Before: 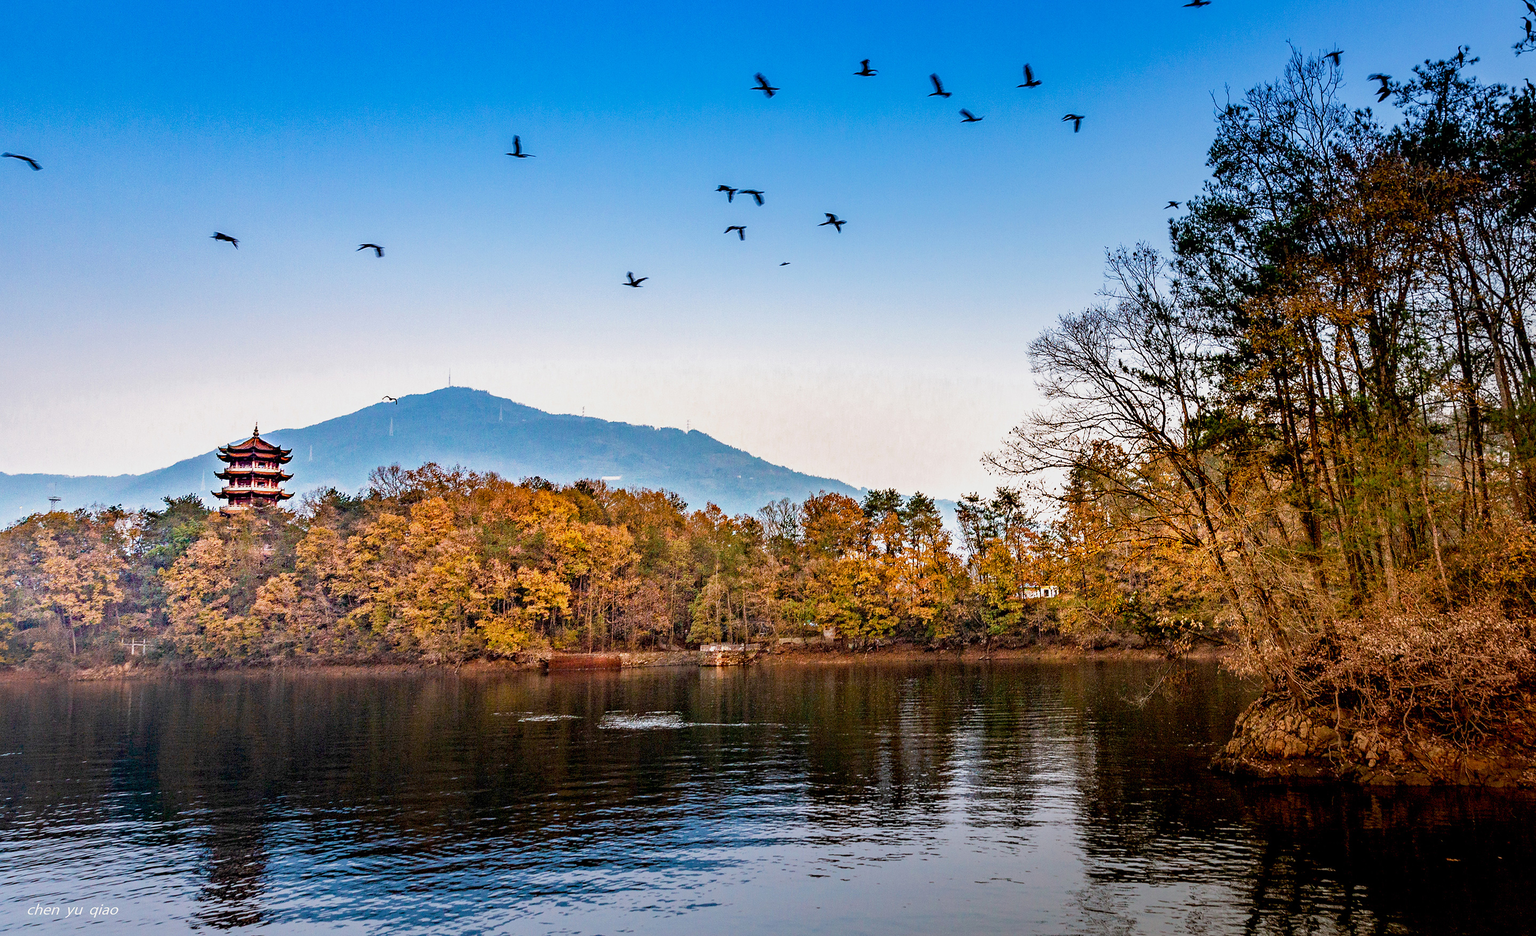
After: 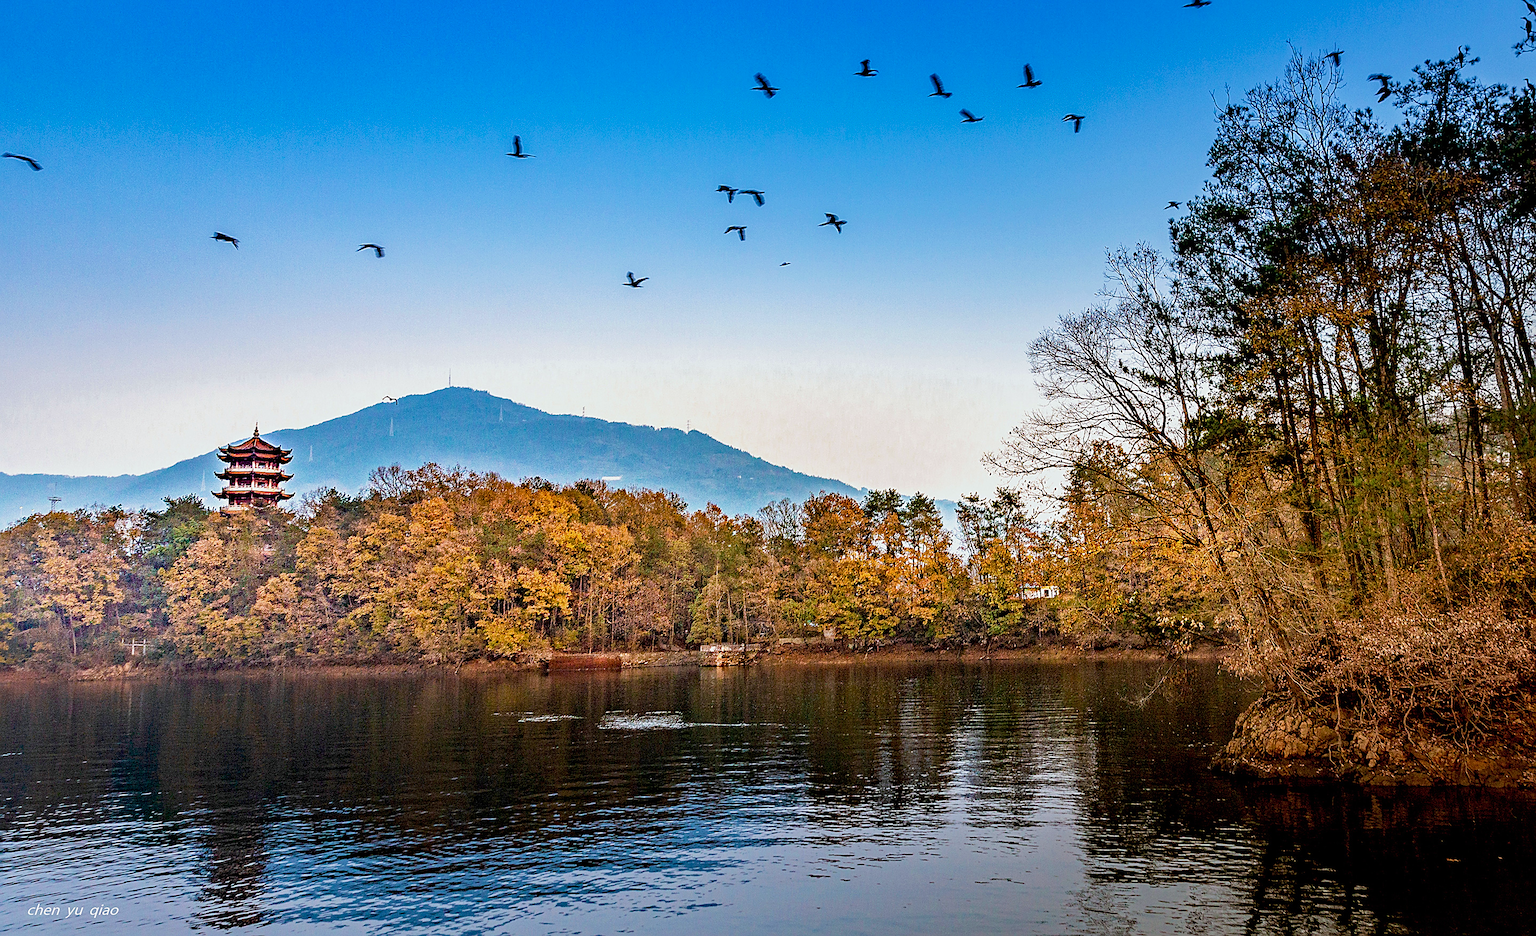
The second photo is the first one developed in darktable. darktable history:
sharpen: on, module defaults
haze removal: compatibility mode true, adaptive false
white balance: red 0.978, blue 0.999
velvia: strength 15%
